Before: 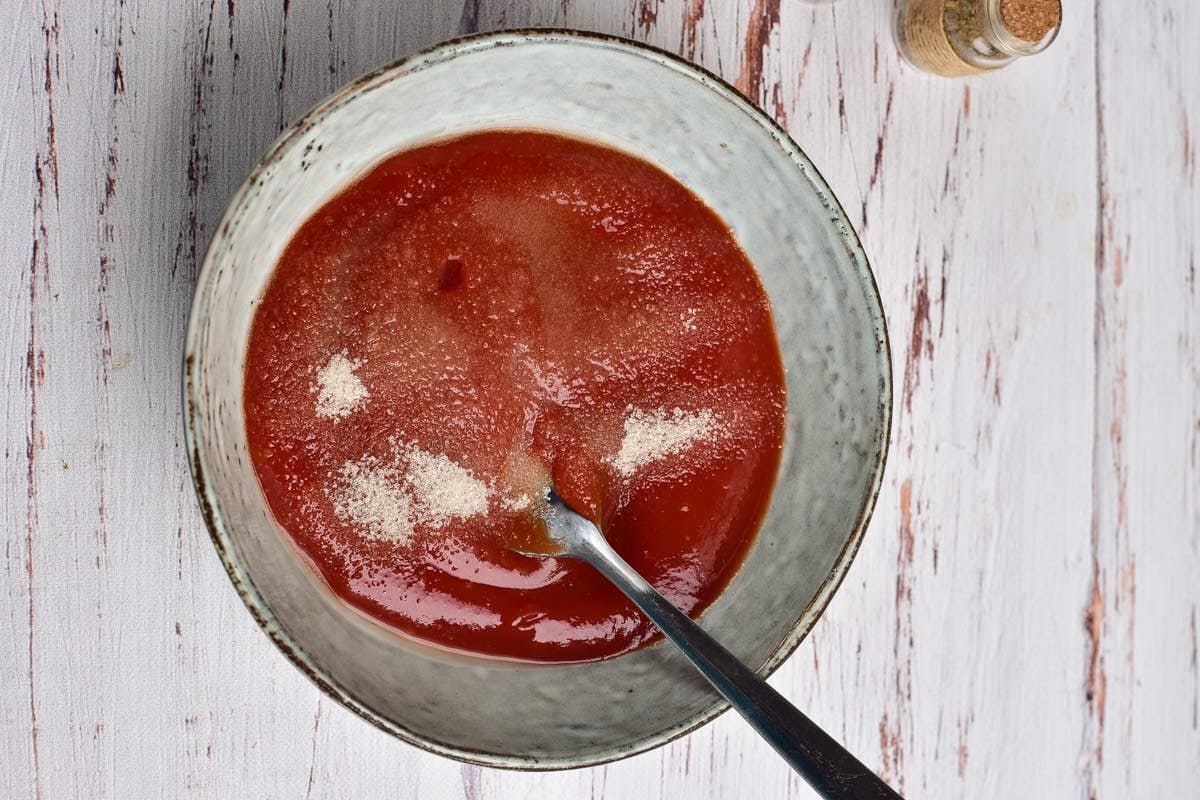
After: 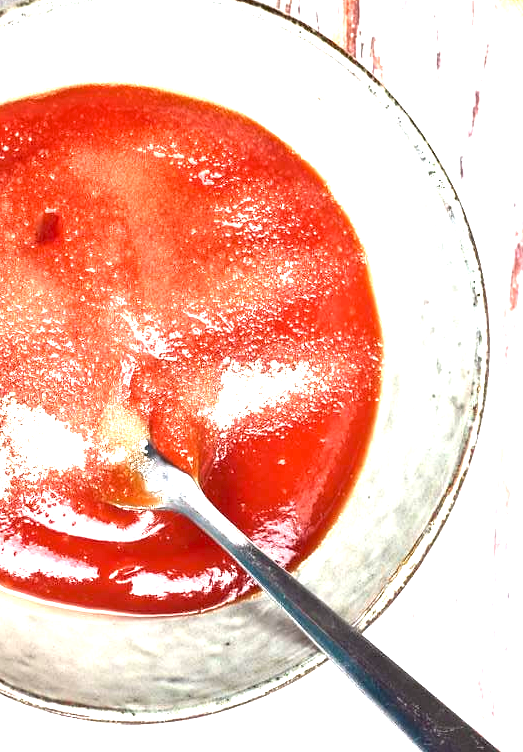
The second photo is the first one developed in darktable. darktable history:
crop: left 33.618%, top 5.948%, right 22.782%
exposure: exposure 2.194 EV, compensate exposure bias true, compensate highlight preservation false
